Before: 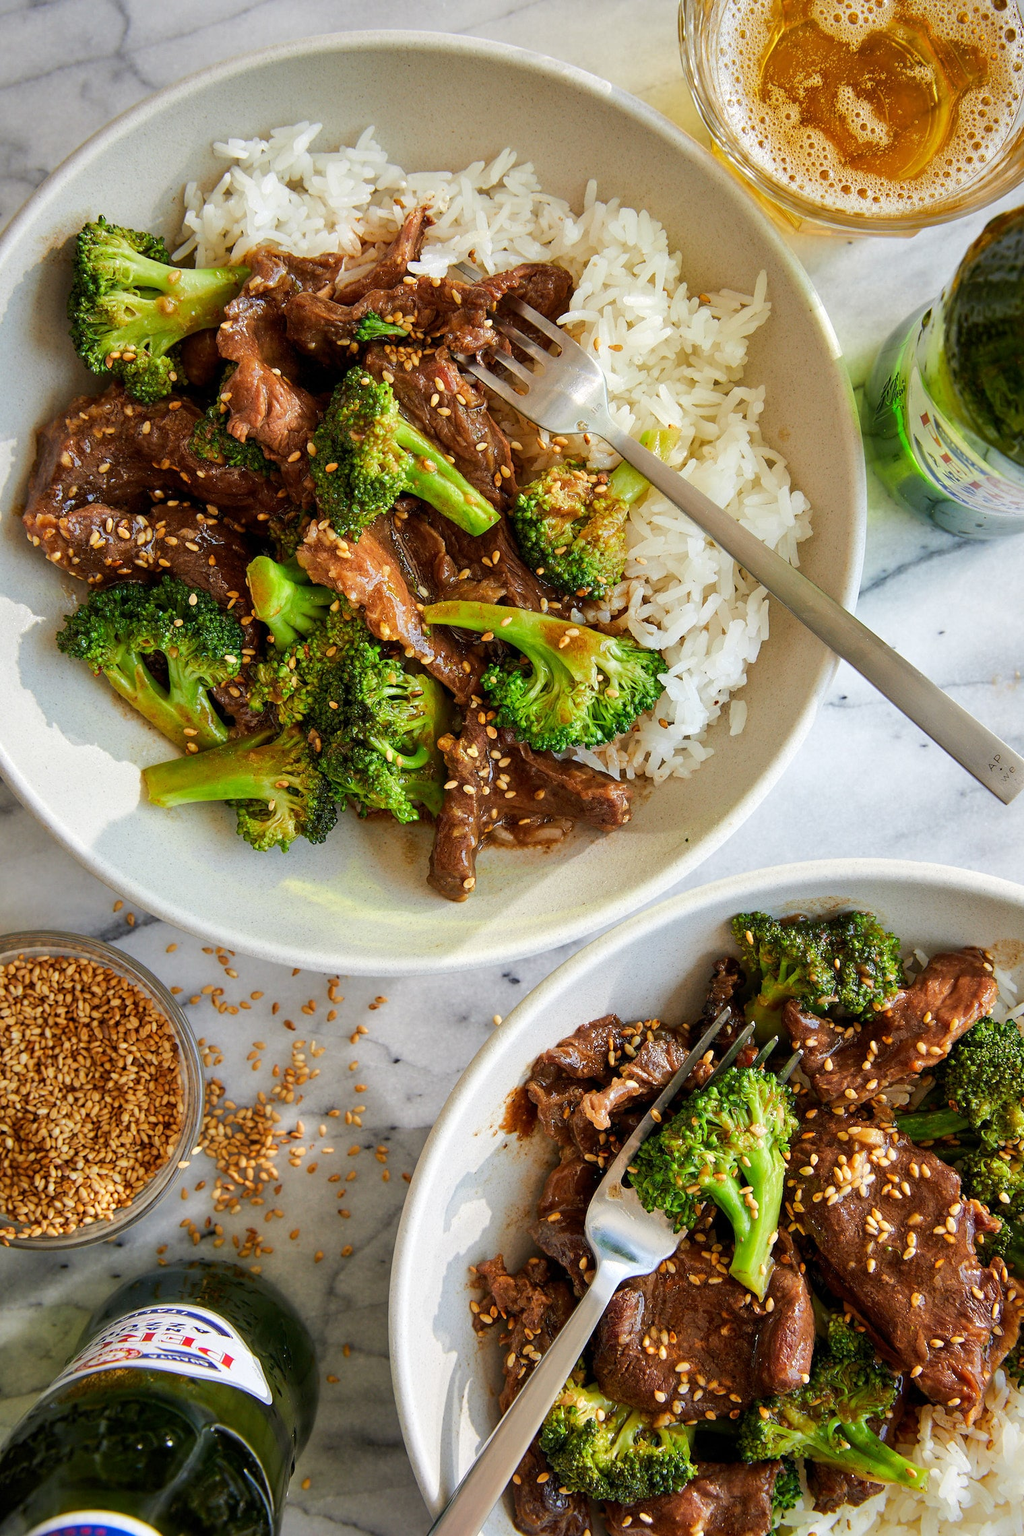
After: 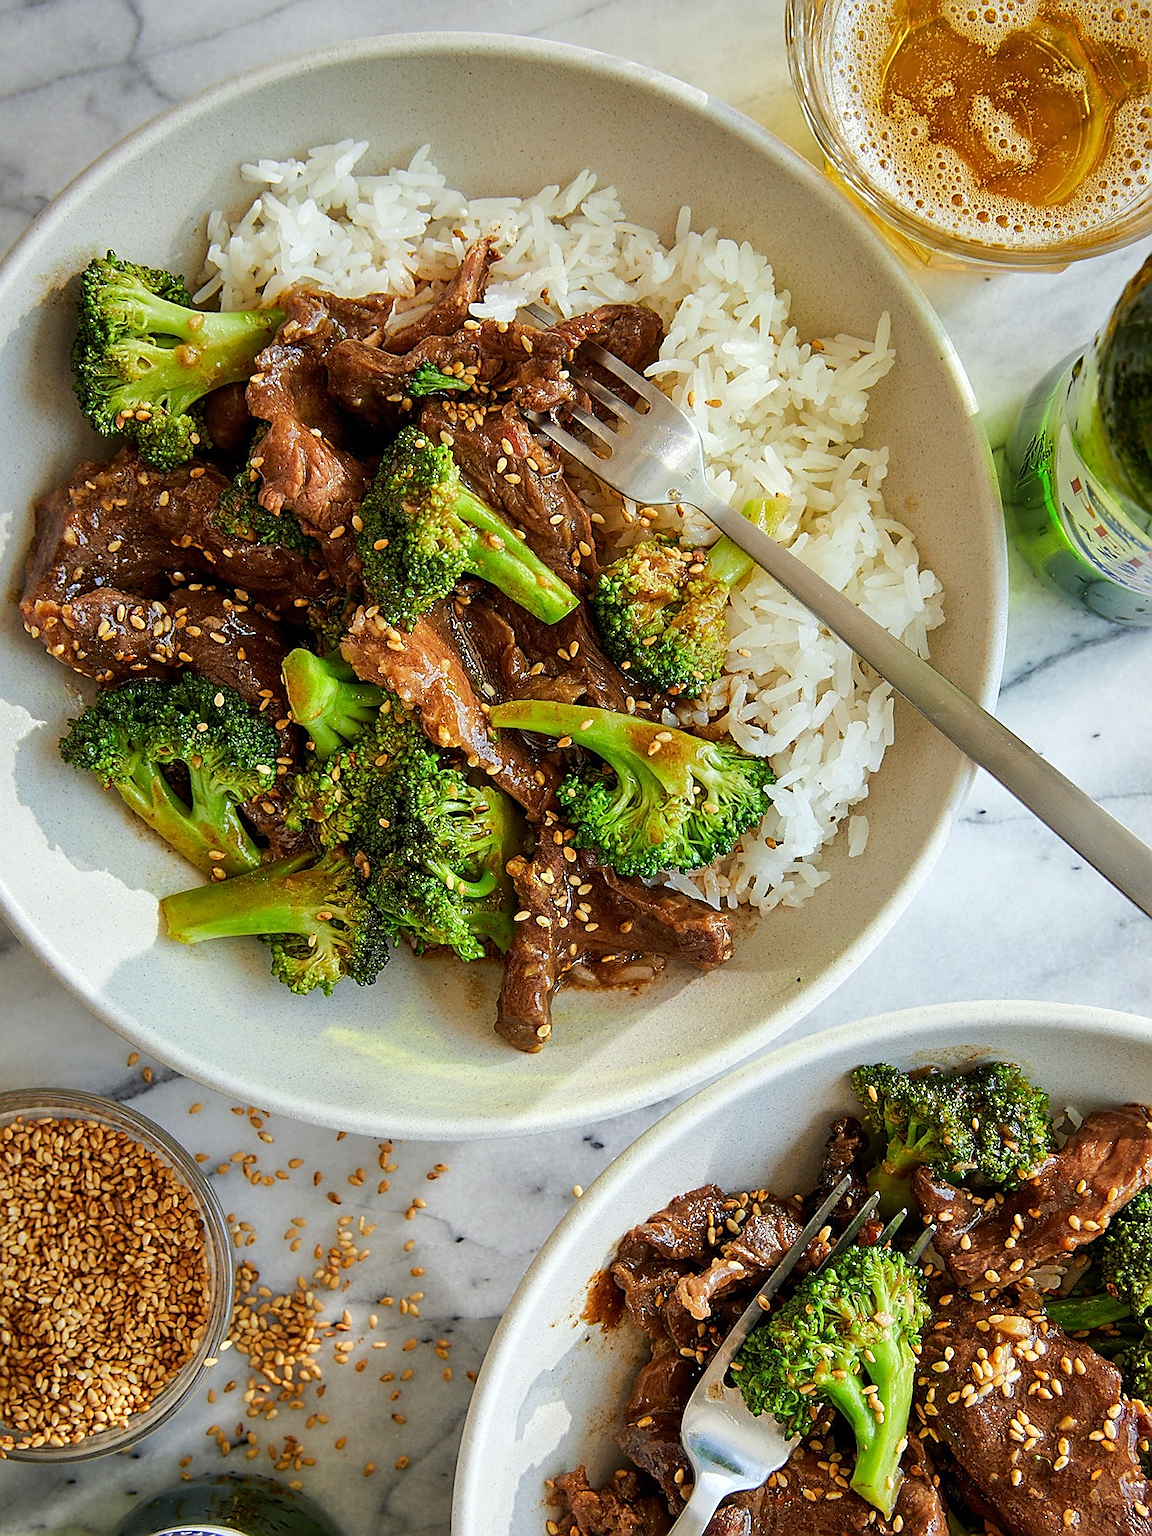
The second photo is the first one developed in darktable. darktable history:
sharpen: radius 1.4, amount 1.25, threshold 0.7
crop and rotate: angle 0.2°, left 0.275%, right 3.127%, bottom 14.18%
white balance: red 0.978, blue 0.999
